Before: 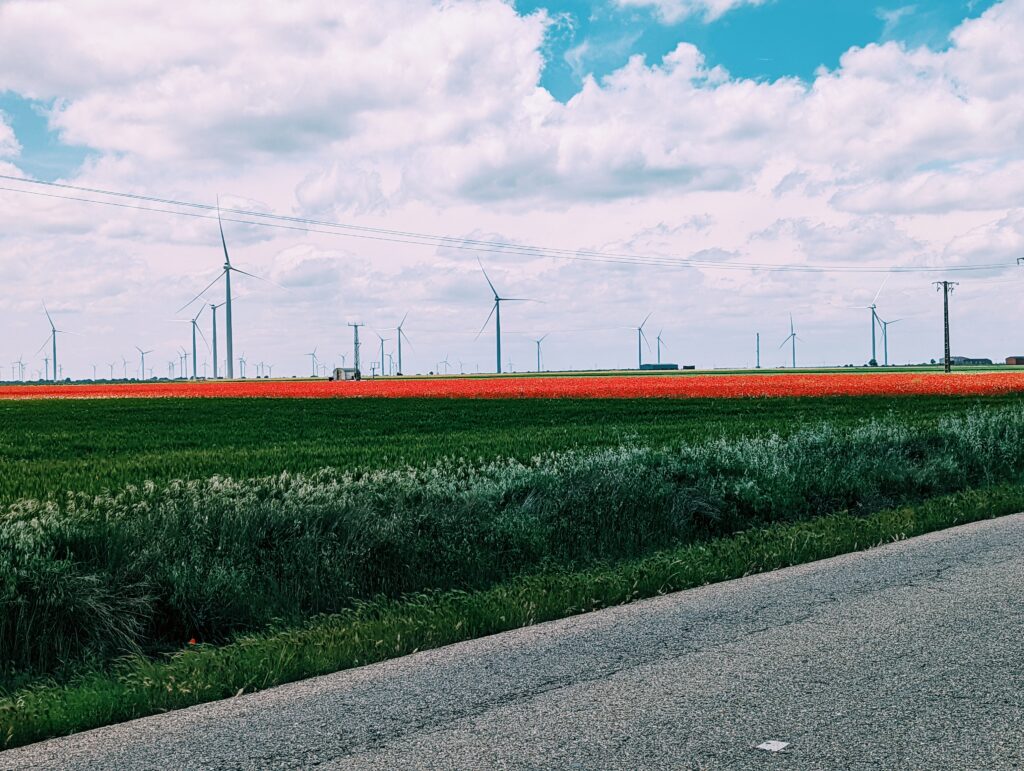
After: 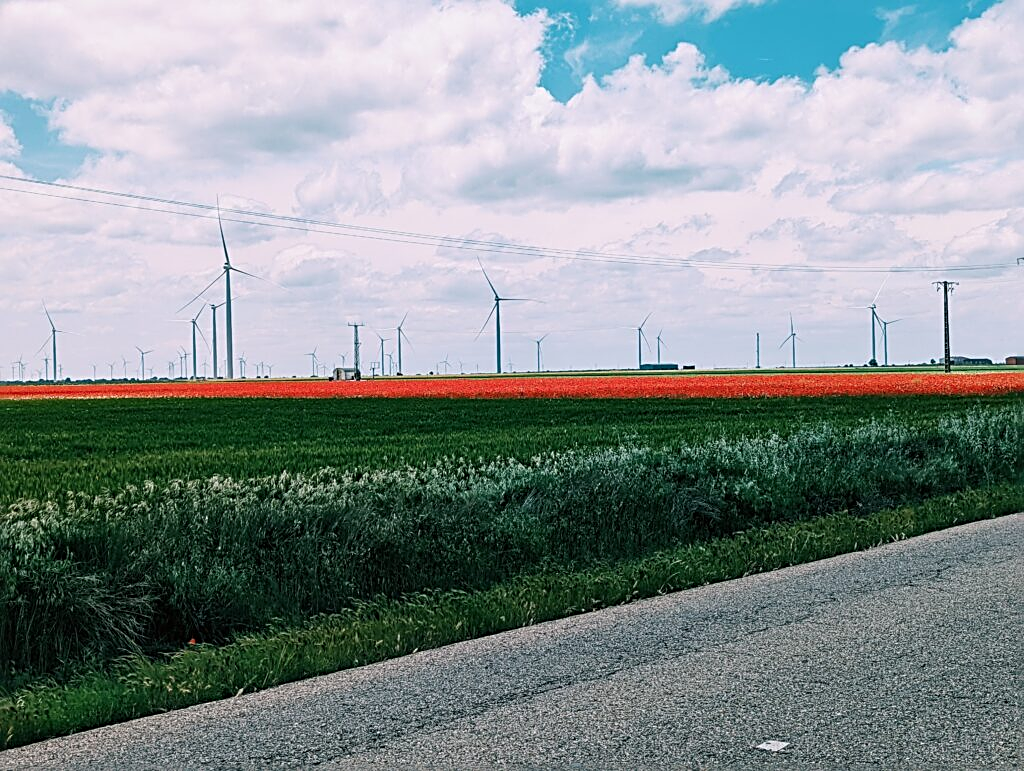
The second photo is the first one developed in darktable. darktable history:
sharpen: radius 2.781
